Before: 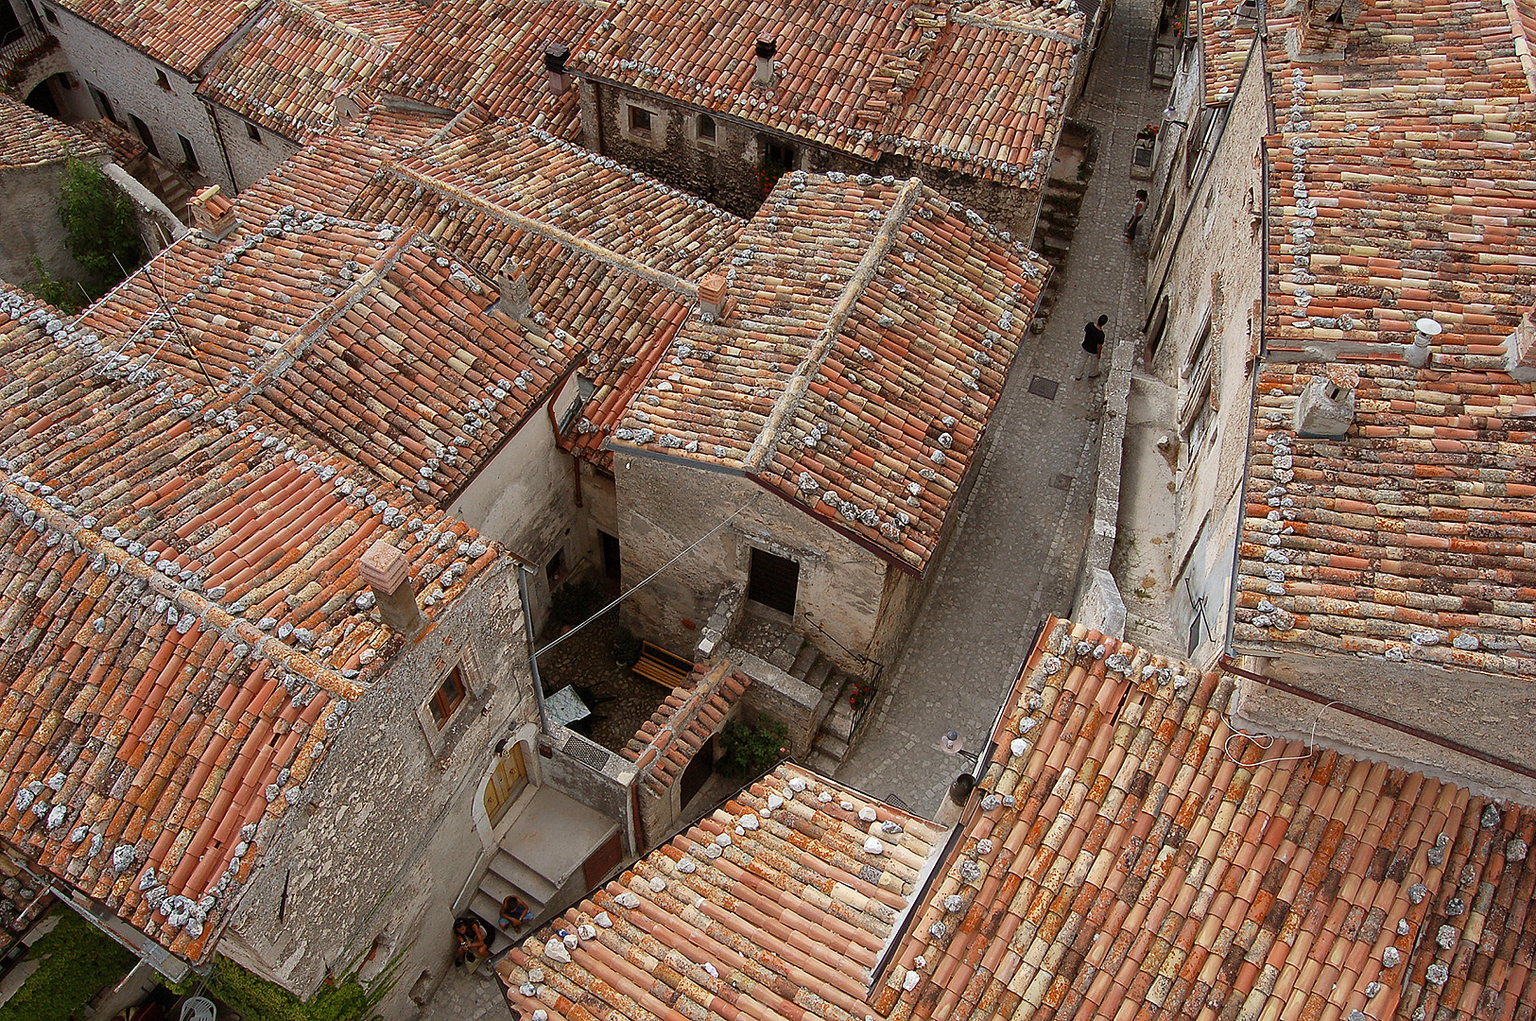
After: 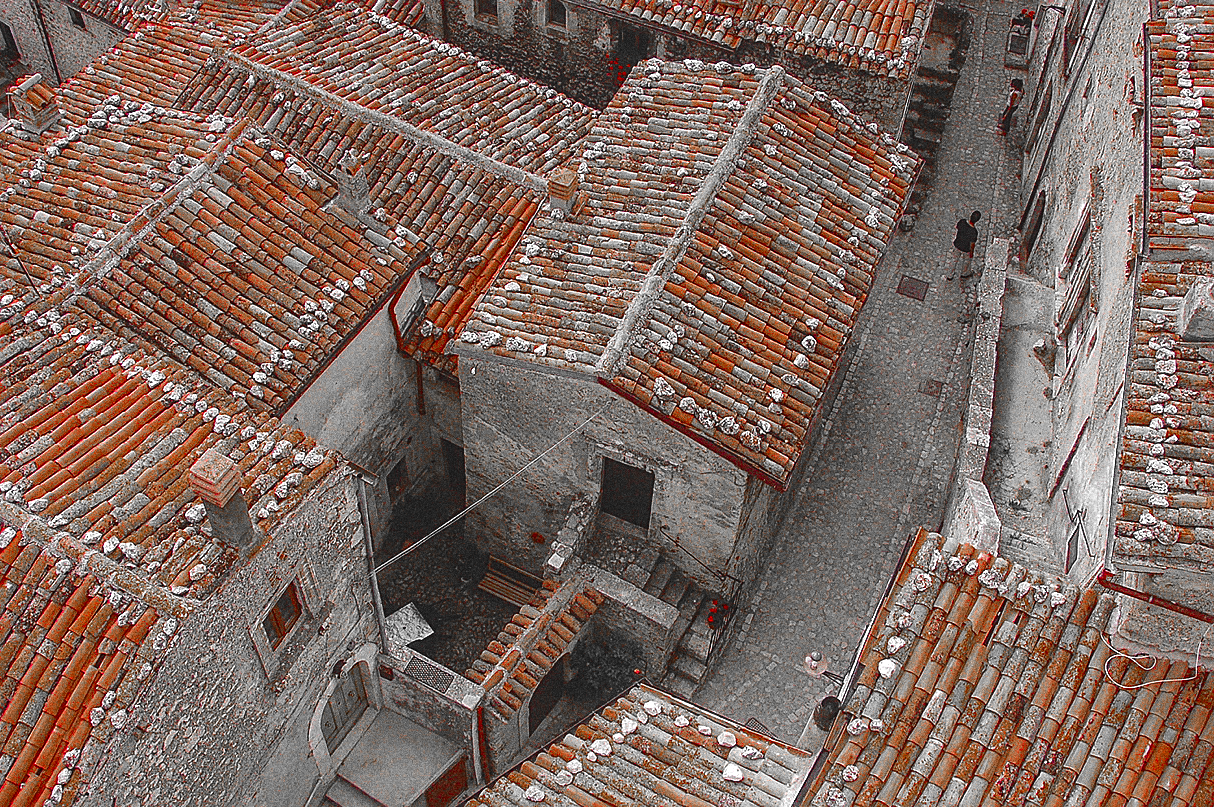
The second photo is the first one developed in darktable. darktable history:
crop and rotate: left 11.831%, top 11.346%, right 13.429%, bottom 13.899%
color balance rgb: perceptual saturation grading › global saturation 25%, perceptual brilliance grading › mid-tones 10%, perceptual brilliance grading › shadows 15%, global vibrance 20%
sharpen: on, module defaults
local contrast: detail 130%
exposure: black level correction -0.015, compensate highlight preservation false
color contrast: green-magenta contrast 1.55, blue-yellow contrast 1.83
color zones: curves: ch0 [(0, 0.352) (0.143, 0.407) (0.286, 0.386) (0.429, 0.431) (0.571, 0.829) (0.714, 0.853) (0.857, 0.833) (1, 0.352)]; ch1 [(0, 0.604) (0.072, 0.726) (0.096, 0.608) (0.205, 0.007) (0.571, -0.006) (0.839, -0.013) (0.857, -0.012) (1, 0.604)]
grain: coarseness 14.49 ISO, strength 48.04%, mid-tones bias 35%
